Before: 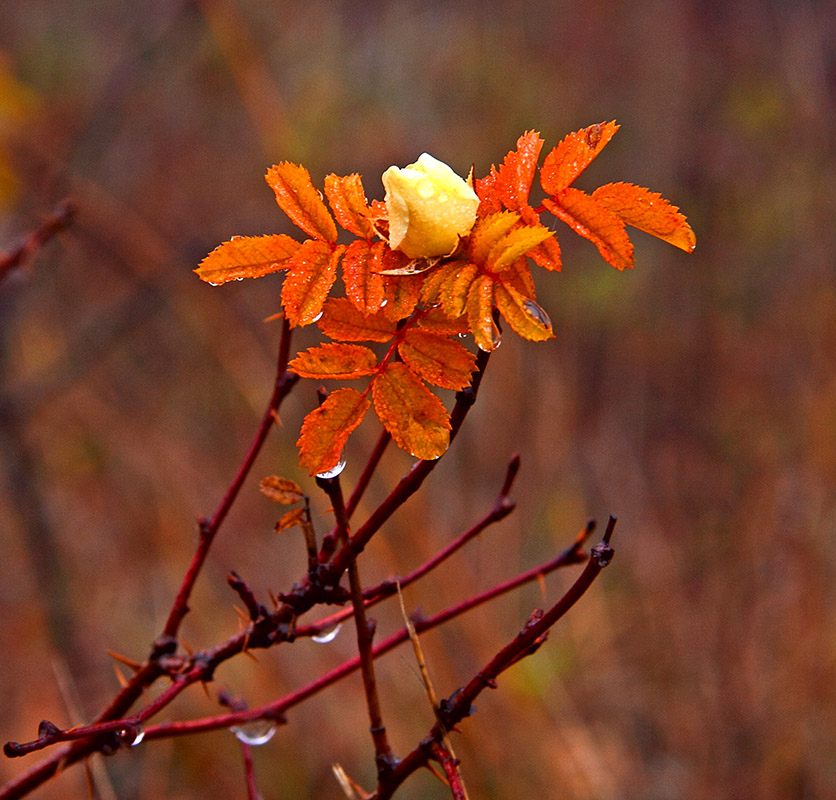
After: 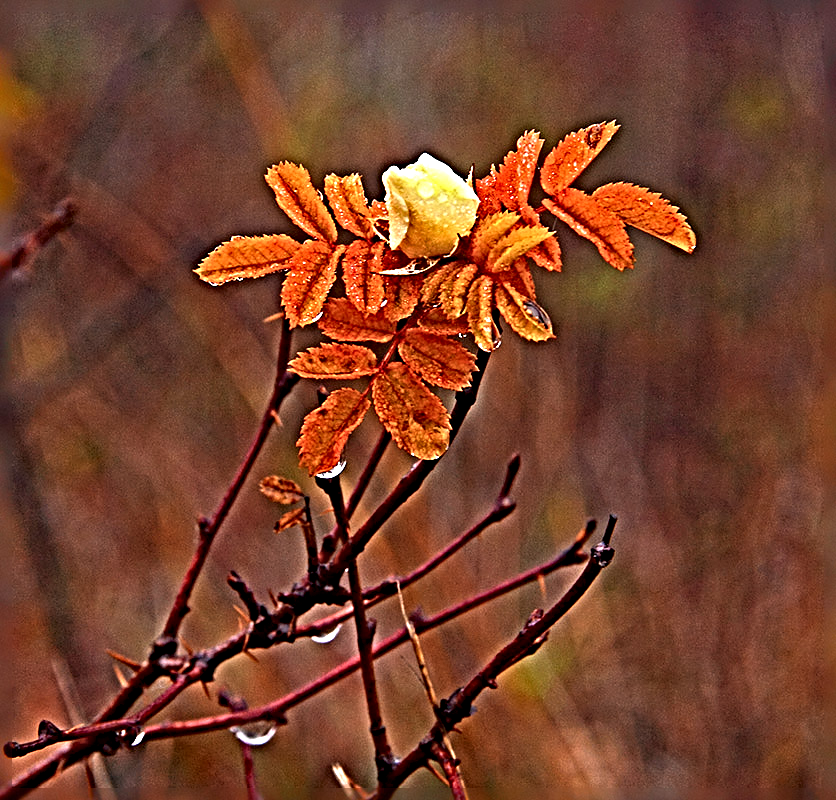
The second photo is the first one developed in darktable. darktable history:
sharpen: radius 6.28, amount 1.793, threshold 0.199
